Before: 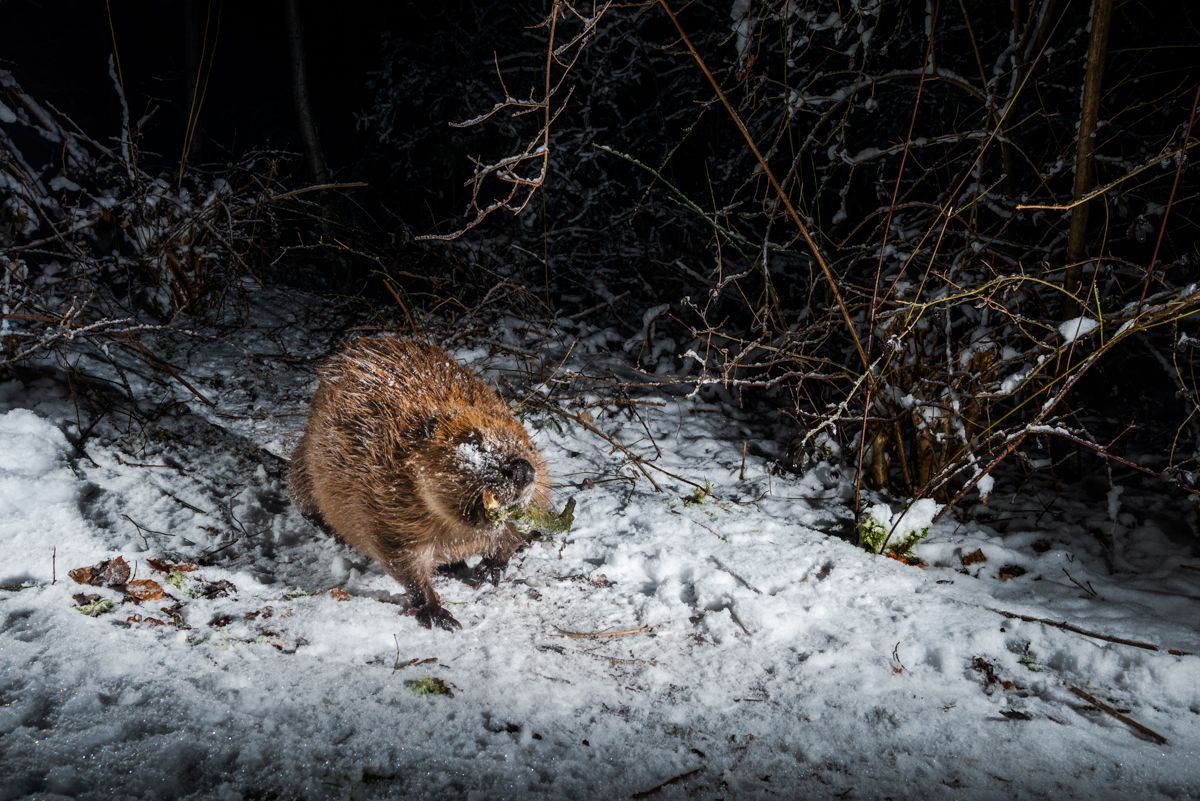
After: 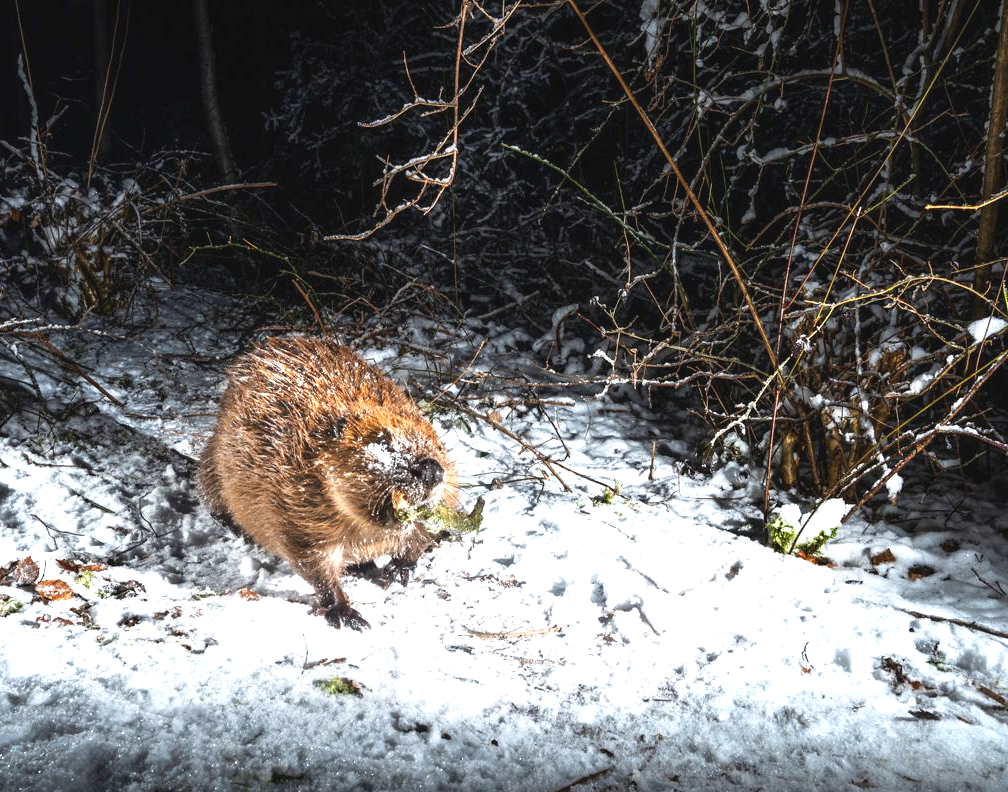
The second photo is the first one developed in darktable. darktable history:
crop: left 7.598%, right 7.873%
exposure: black level correction -0.002, exposure 1.35 EV, compensate highlight preservation false
